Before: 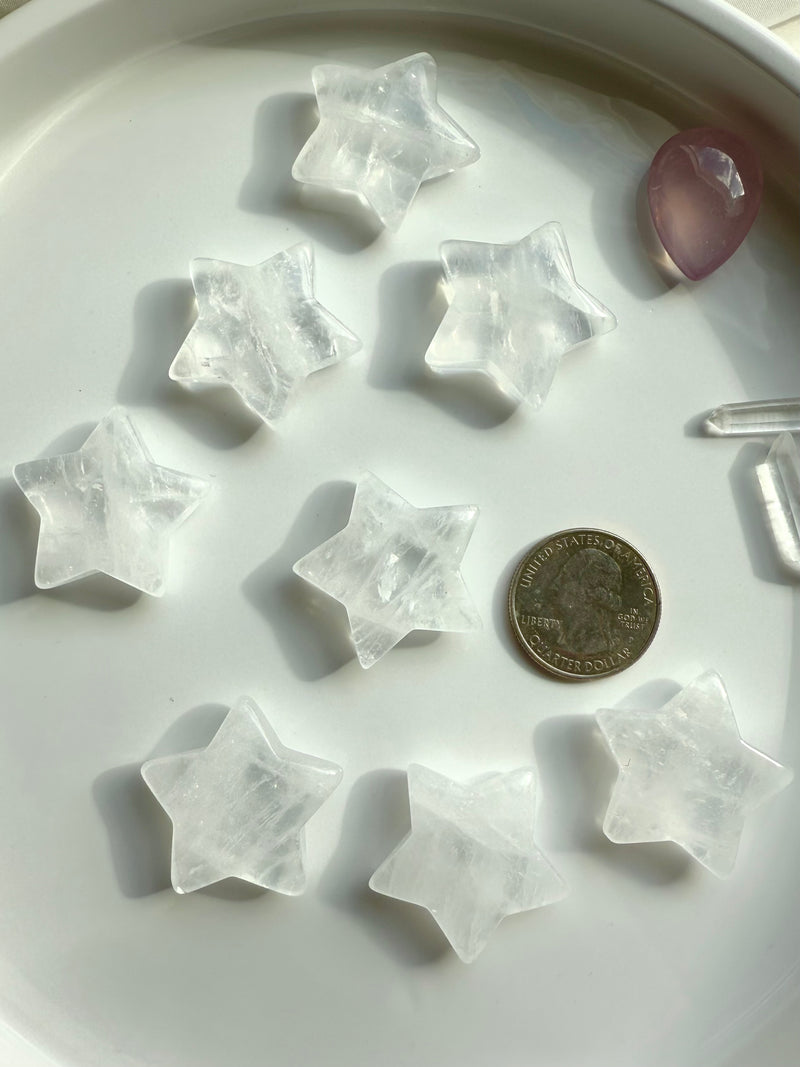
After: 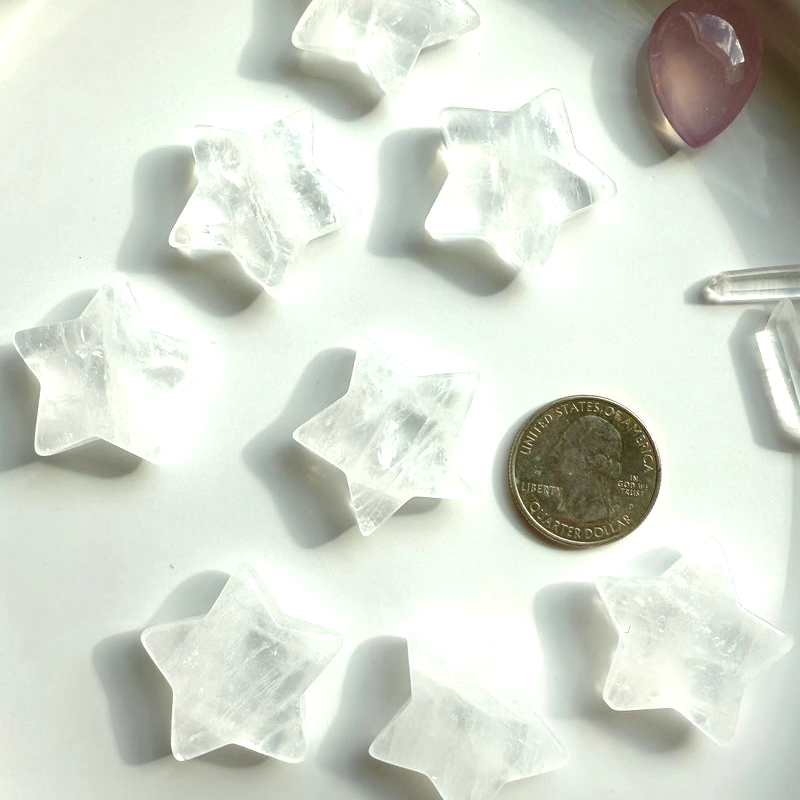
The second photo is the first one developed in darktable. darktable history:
exposure: black level correction 0.001, exposure 0.5 EV, compensate exposure bias true, compensate highlight preservation false
crop and rotate: top 12.5%, bottom 12.5%
